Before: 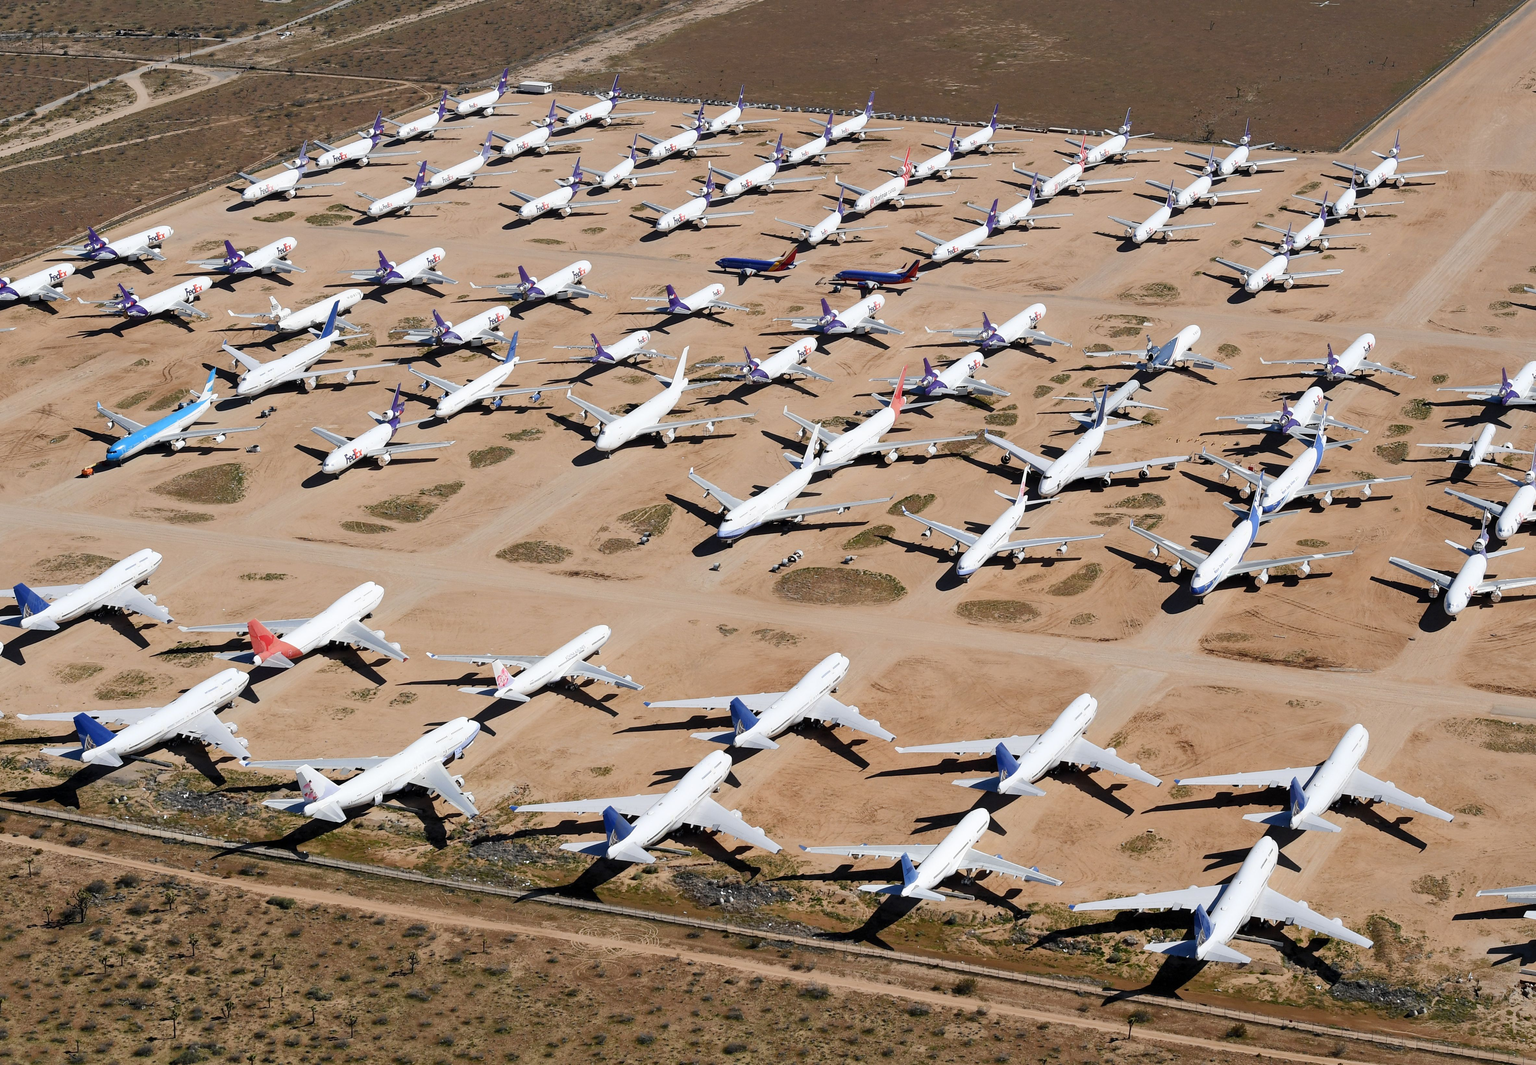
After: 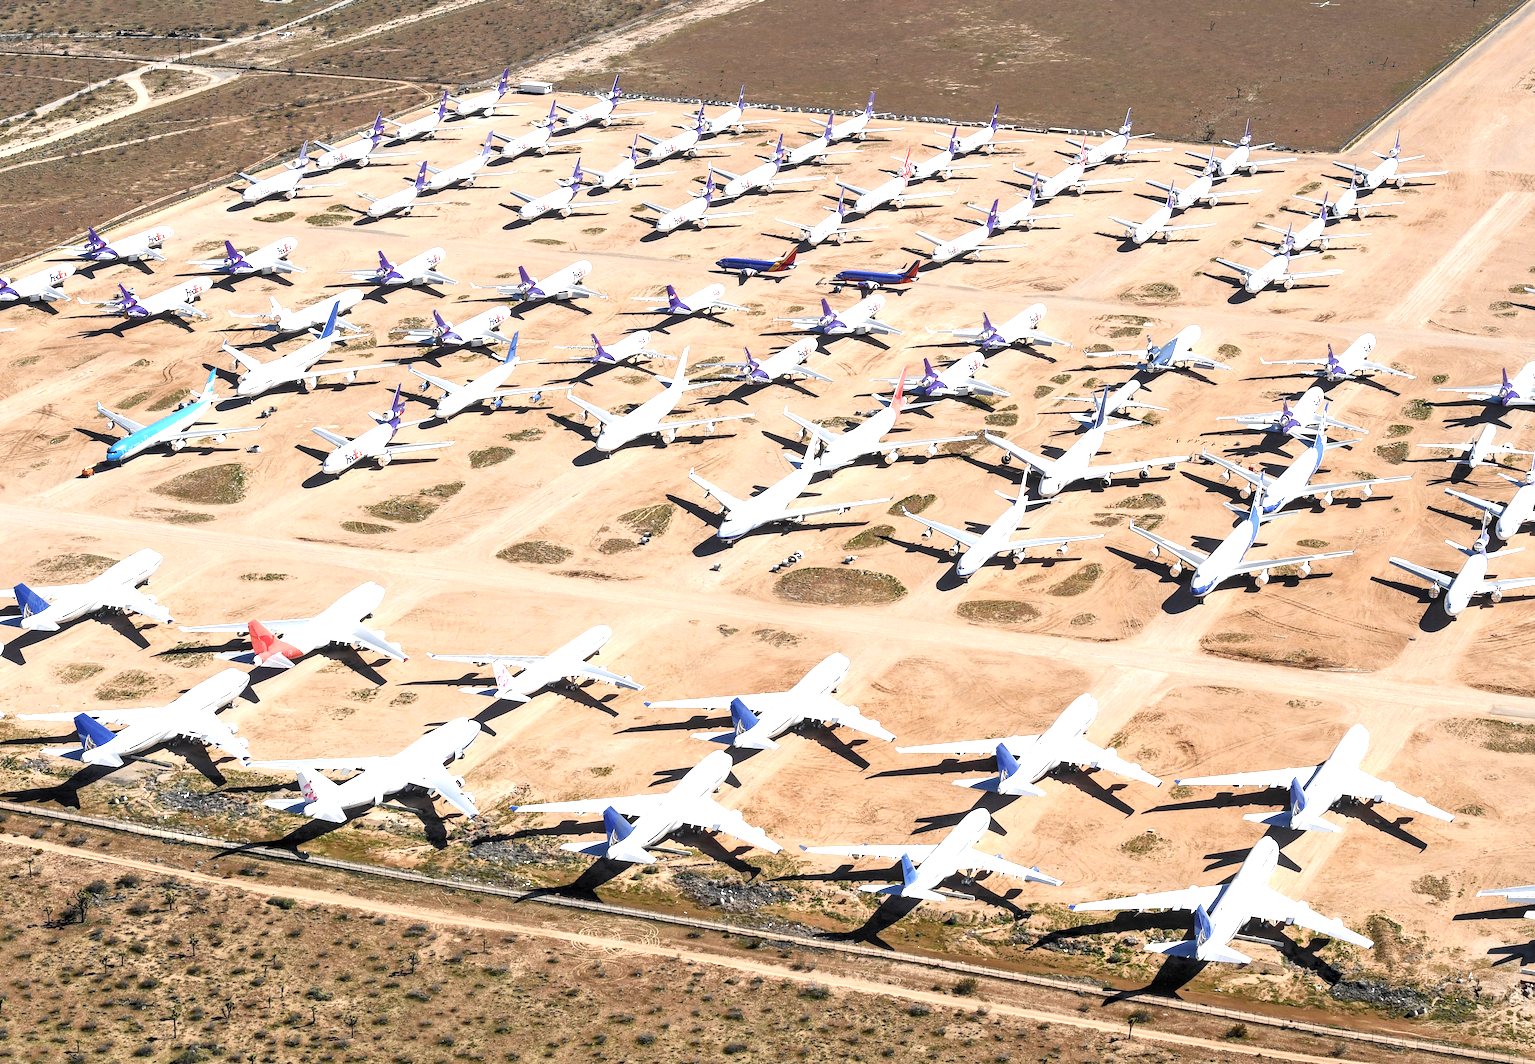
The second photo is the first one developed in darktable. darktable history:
contrast brightness saturation: contrast 0.01, saturation -0.05
exposure: black level correction 0, exposure 1.1 EV, compensate exposure bias true, compensate highlight preservation false
local contrast: detail 130%
